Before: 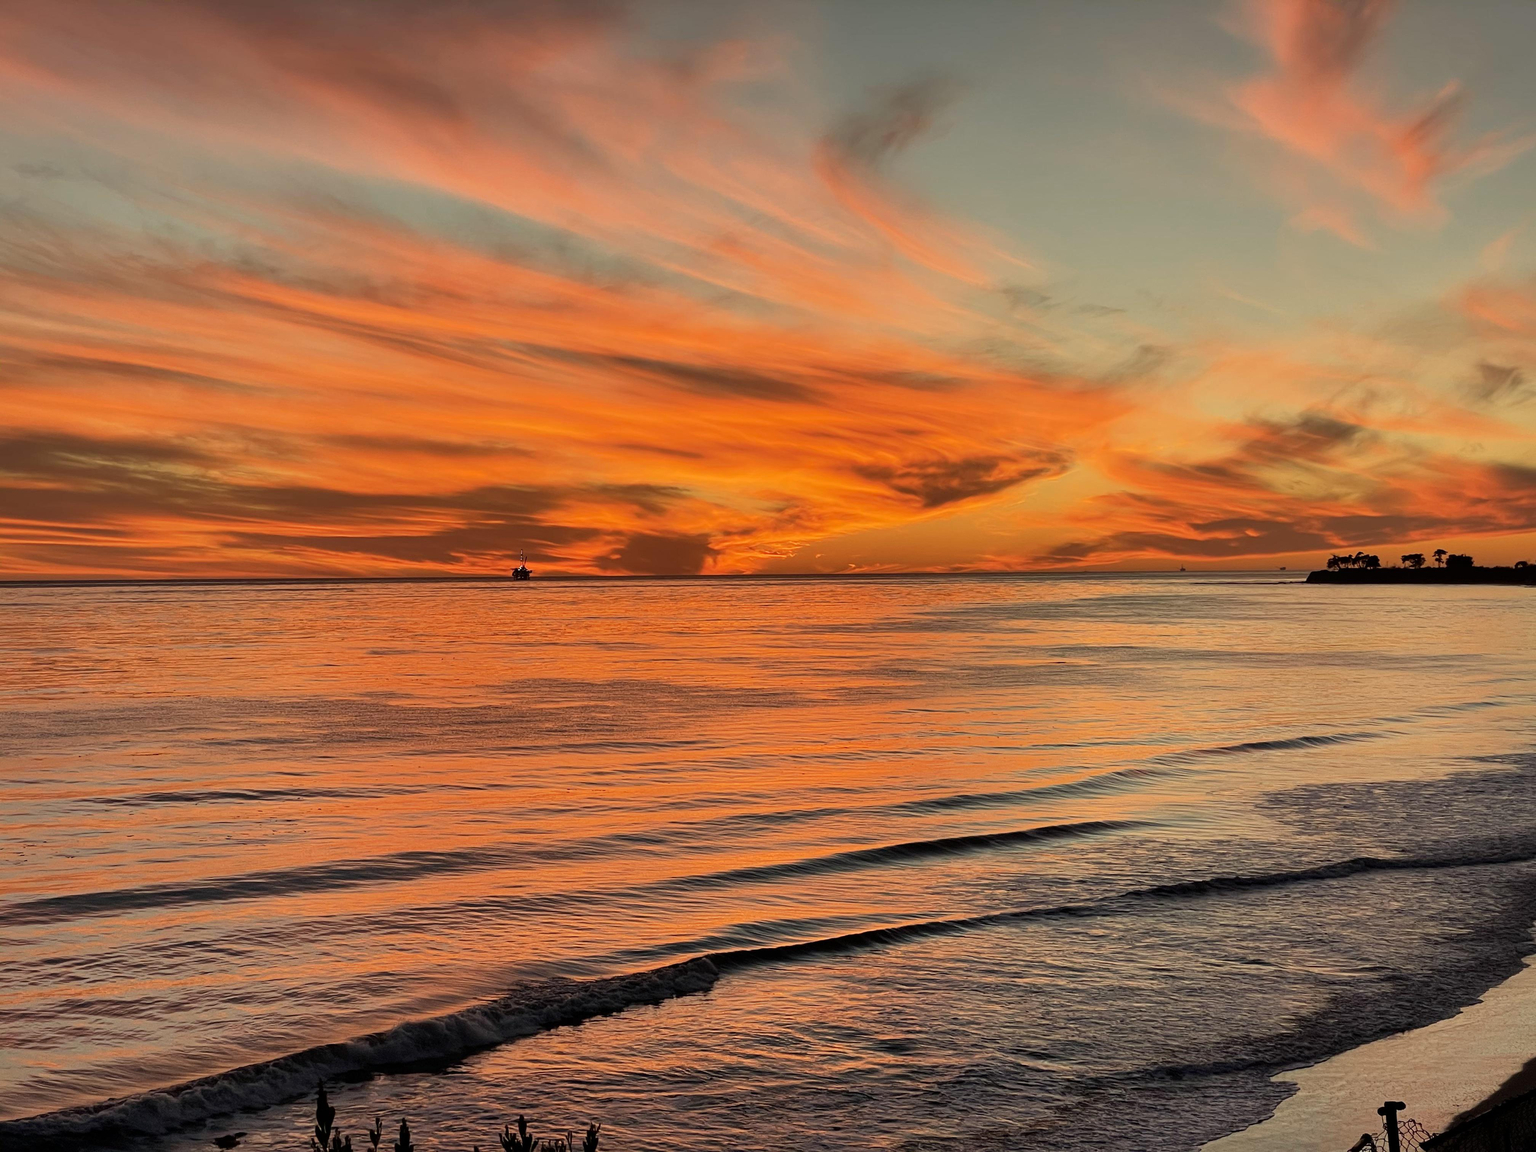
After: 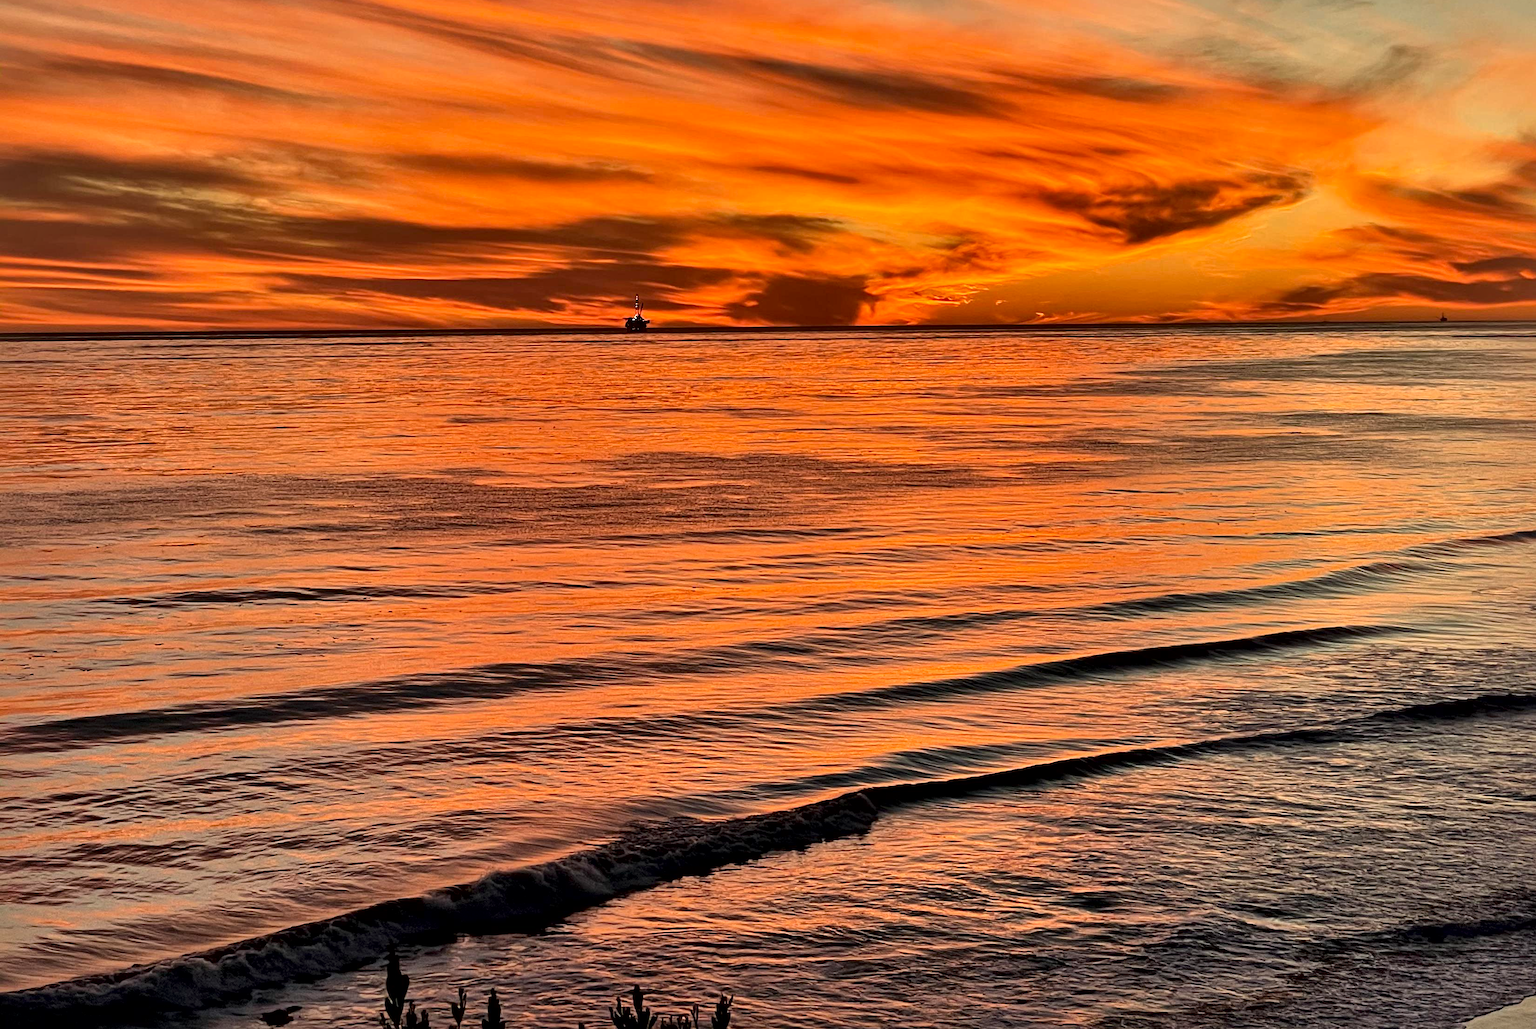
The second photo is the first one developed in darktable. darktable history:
crop: top 26.762%, right 18.054%
local contrast: mode bilateral grid, contrast 71, coarseness 76, detail 180%, midtone range 0.2
